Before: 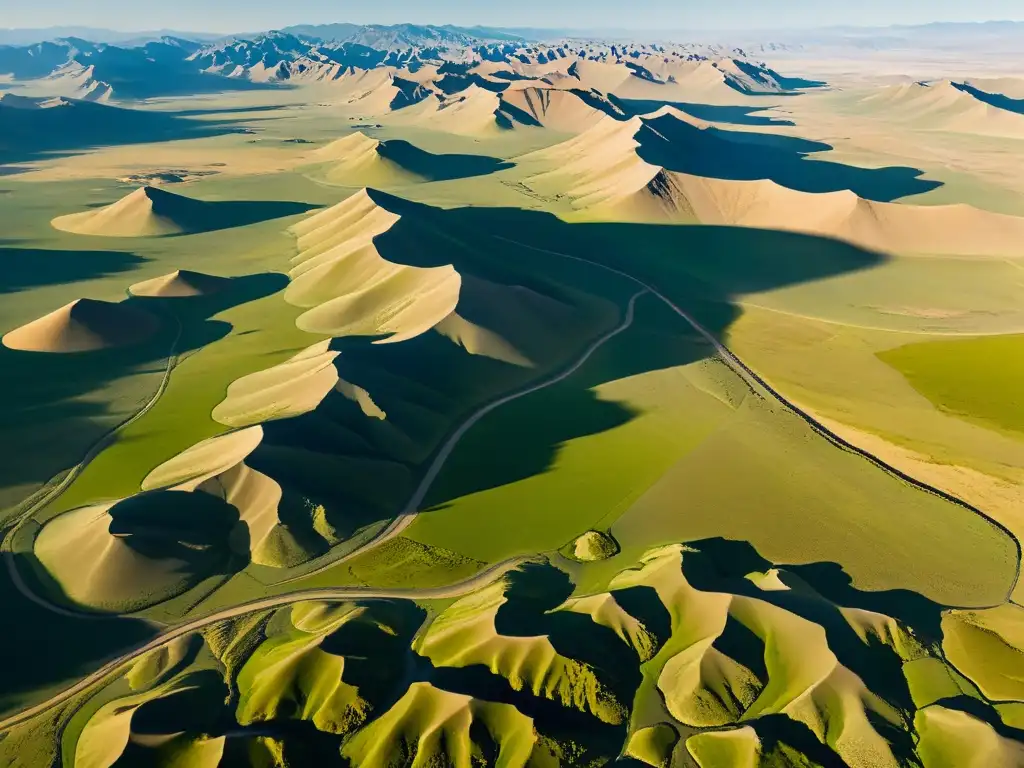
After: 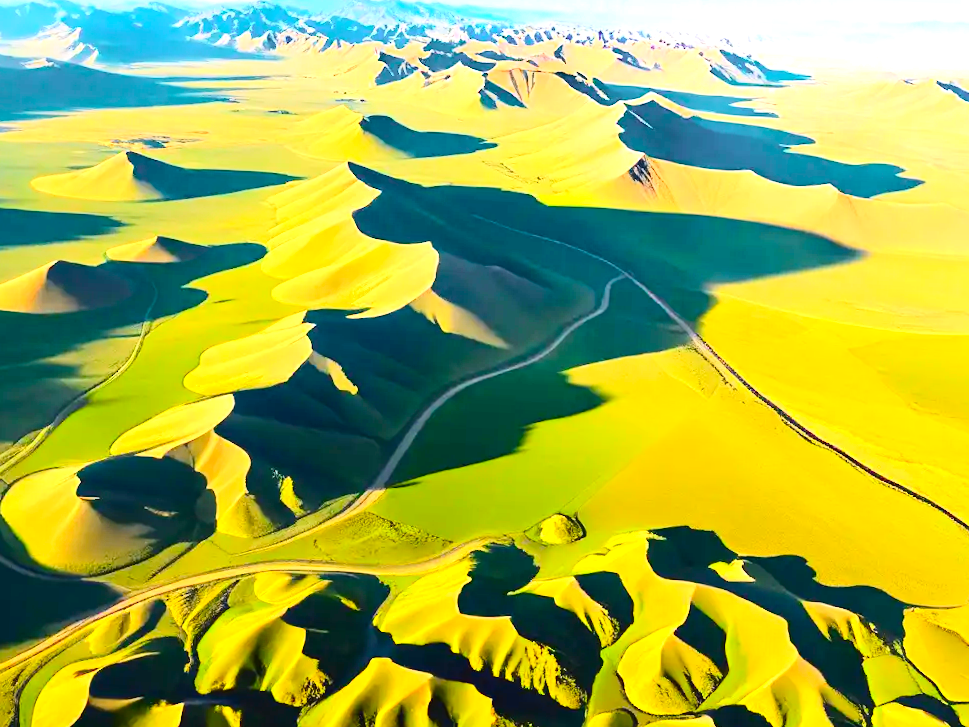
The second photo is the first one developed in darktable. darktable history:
contrast brightness saturation: contrast 0.07, brightness 0.081, saturation 0.184
crop and rotate: angle -2.44°
tone curve: curves: ch0 [(0, 0.023) (0.103, 0.087) (0.295, 0.297) (0.445, 0.531) (0.553, 0.665) (0.735, 0.843) (0.994, 1)]; ch1 [(0, 0) (0.414, 0.395) (0.447, 0.447) (0.485, 0.5) (0.512, 0.524) (0.542, 0.581) (0.581, 0.632) (0.646, 0.715) (1, 1)]; ch2 [(0, 0) (0.369, 0.388) (0.449, 0.431) (0.478, 0.471) (0.516, 0.517) (0.579, 0.624) (0.674, 0.775) (1, 1)], color space Lab, independent channels, preserve colors none
exposure: exposure 1.001 EV, compensate exposure bias true, compensate highlight preservation false
